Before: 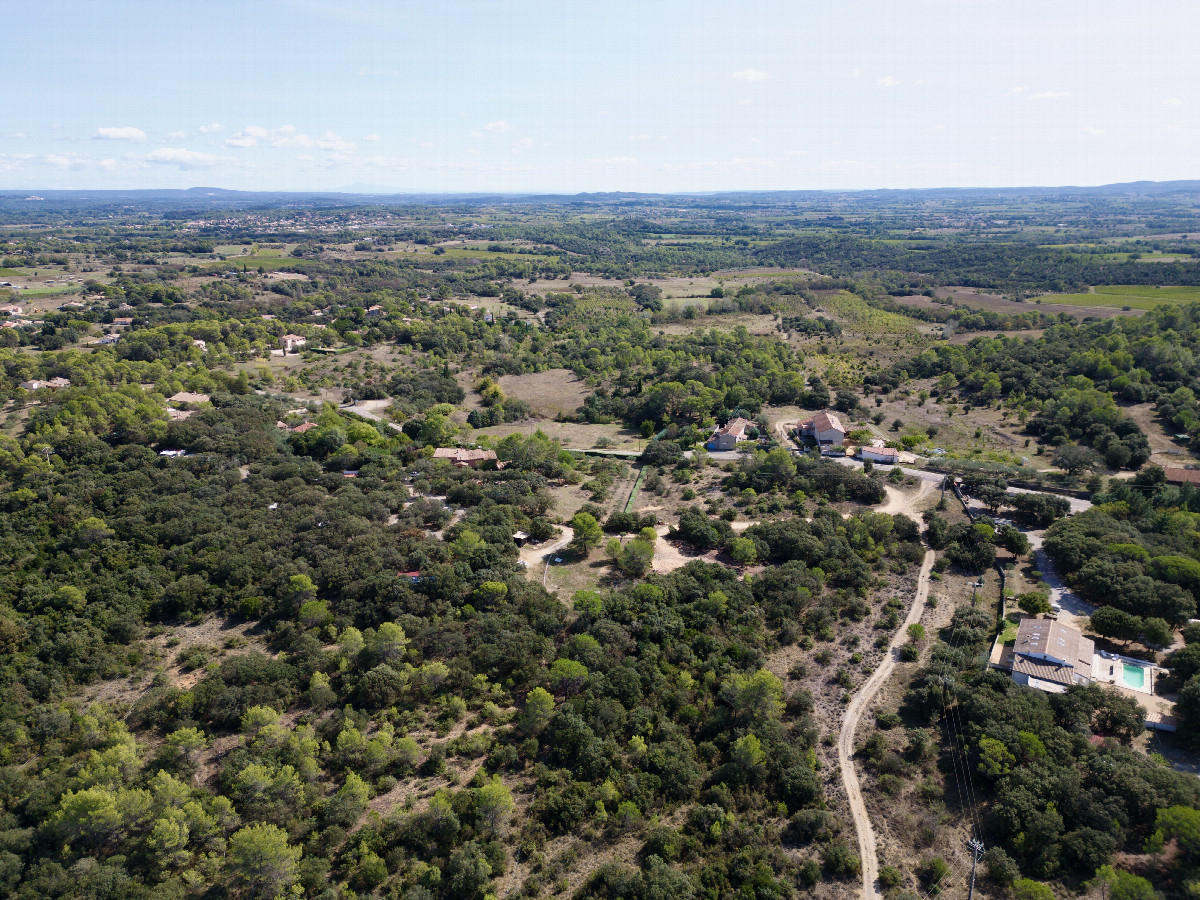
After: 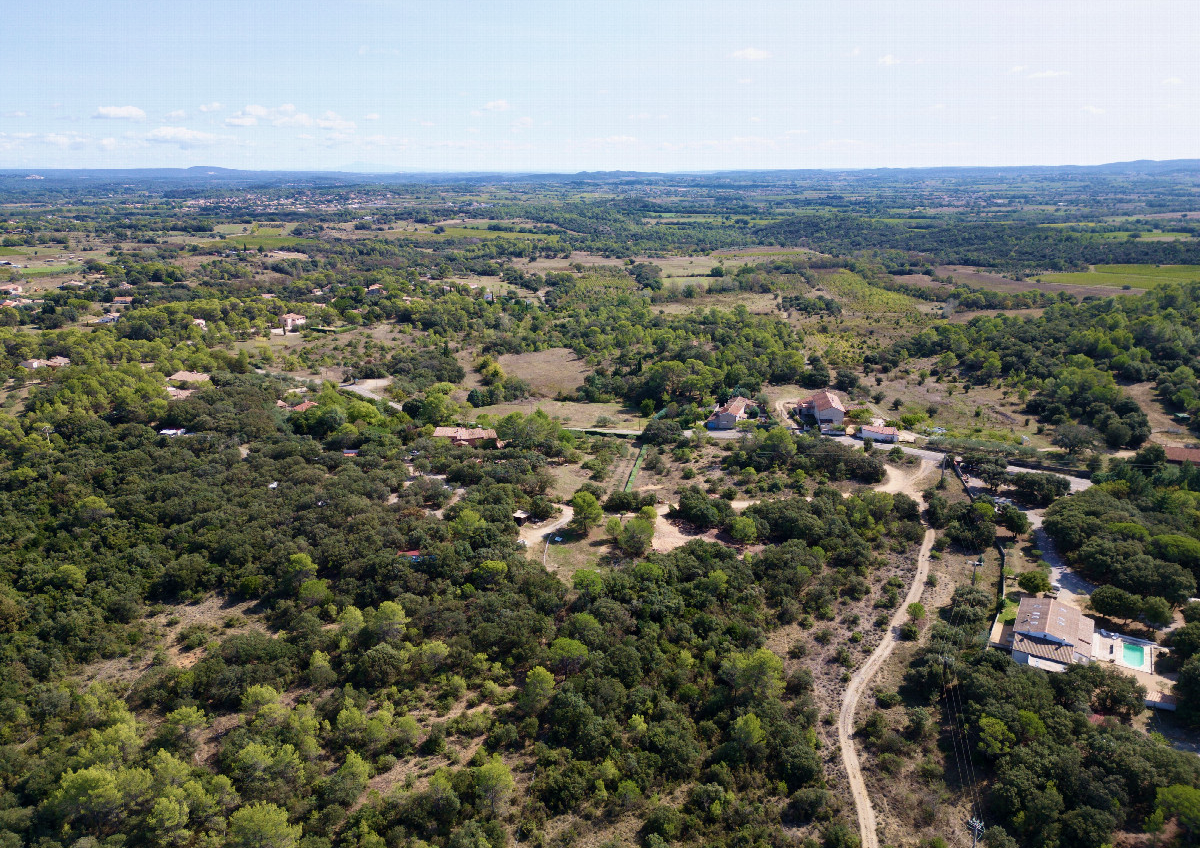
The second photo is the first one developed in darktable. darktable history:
crop and rotate: top 2.422%, bottom 3.273%
tone equalizer: mask exposure compensation -0.489 EV
velvia: on, module defaults
